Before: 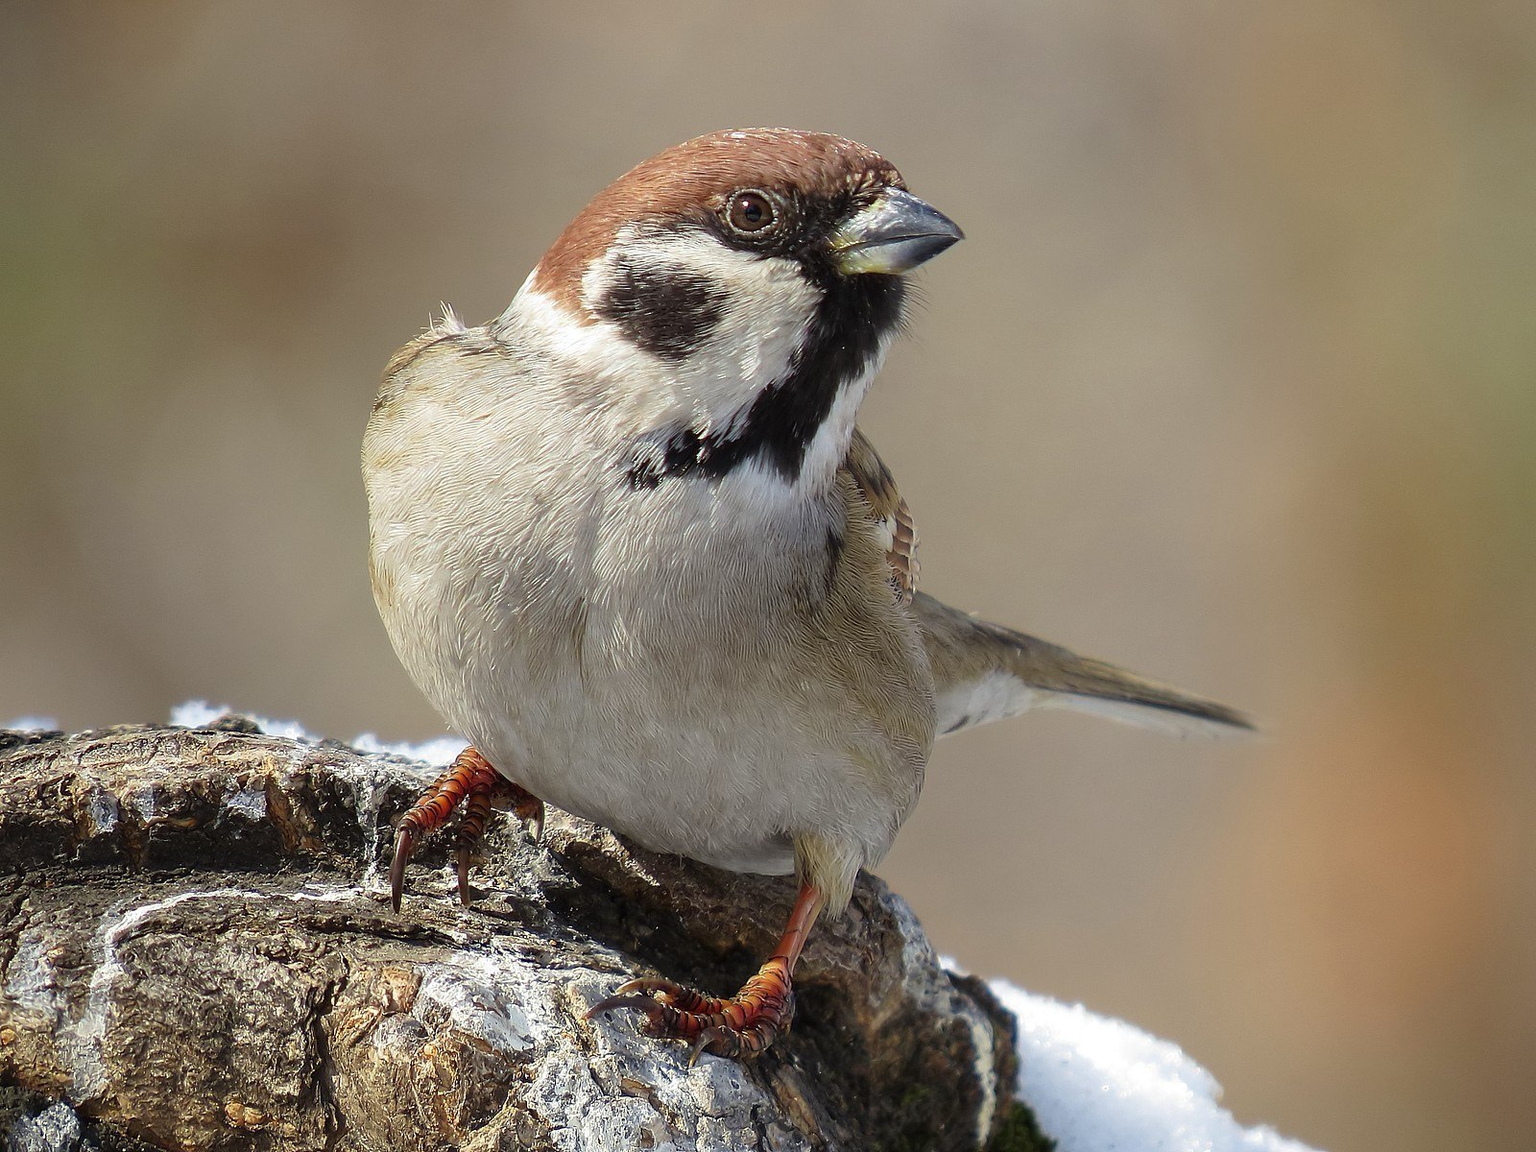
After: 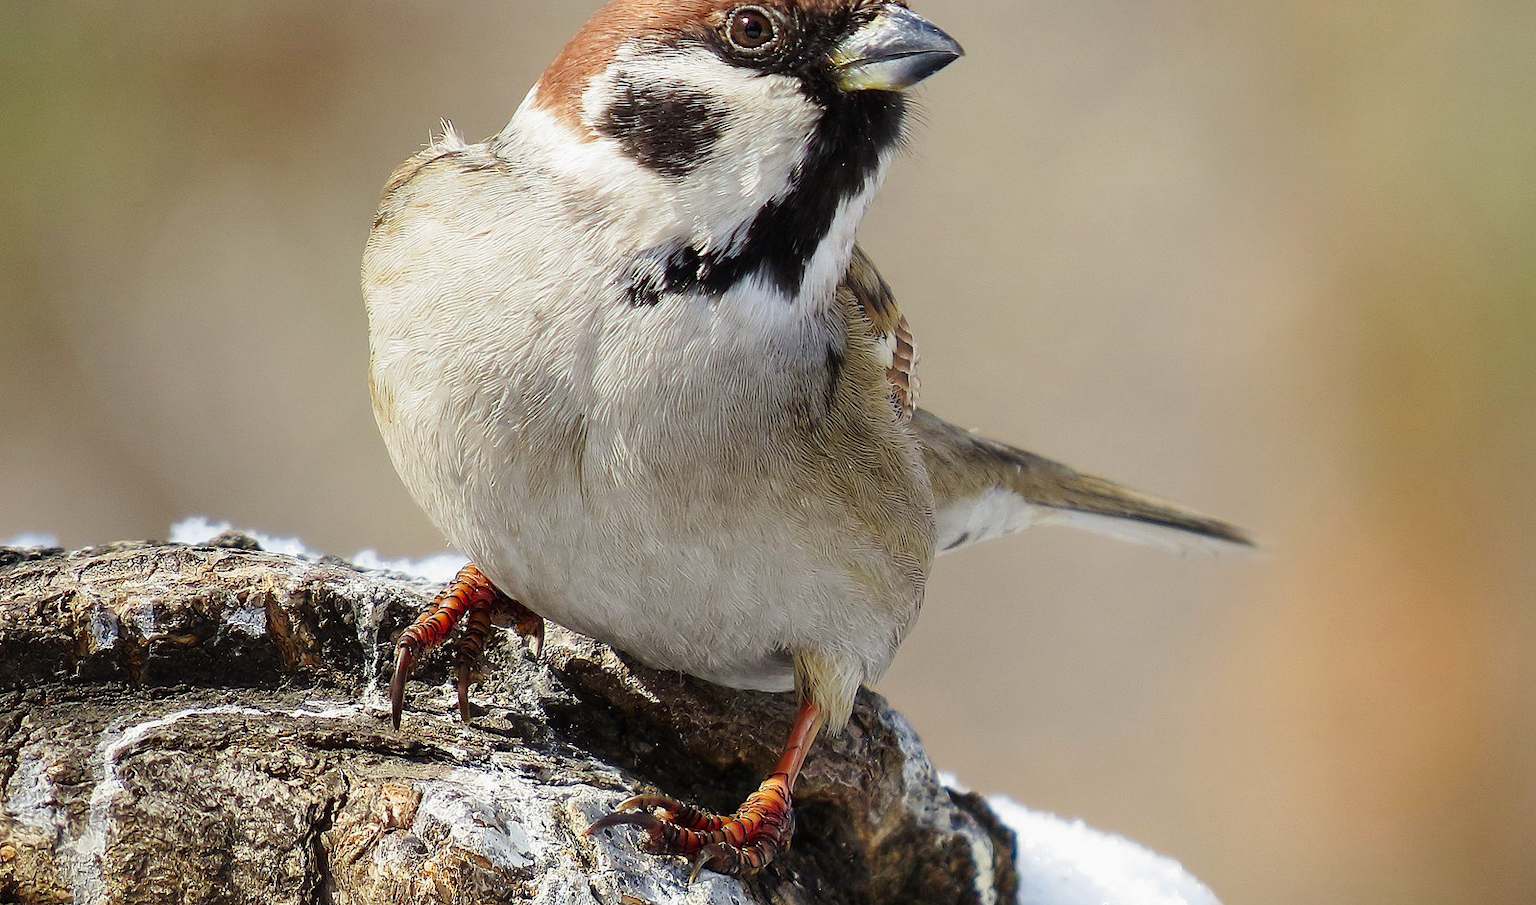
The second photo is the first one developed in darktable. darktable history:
crop and rotate: top 15.956%, bottom 5.405%
tone curve: curves: ch0 [(0, 0) (0.071, 0.047) (0.266, 0.26) (0.491, 0.552) (0.753, 0.818) (1, 0.983)]; ch1 [(0, 0) (0.346, 0.307) (0.408, 0.369) (0.463, 0.443) (0.482, 0.493) (0.502, 0.5) (0.517, 0.518) (0.546, 0.576) (0.588, 0.643) (0.651, 0.709) (1, 1)]; ch2 [(0, 0) (0.346, 0.34) (0.434, 0.46) (0.485, 0.494) (0.5, 0.494) (0.517, 0.503) (0.535, 0.545) (0.583, 0.624) (0.625, 0.678) (1, 1)], preserve colors none
